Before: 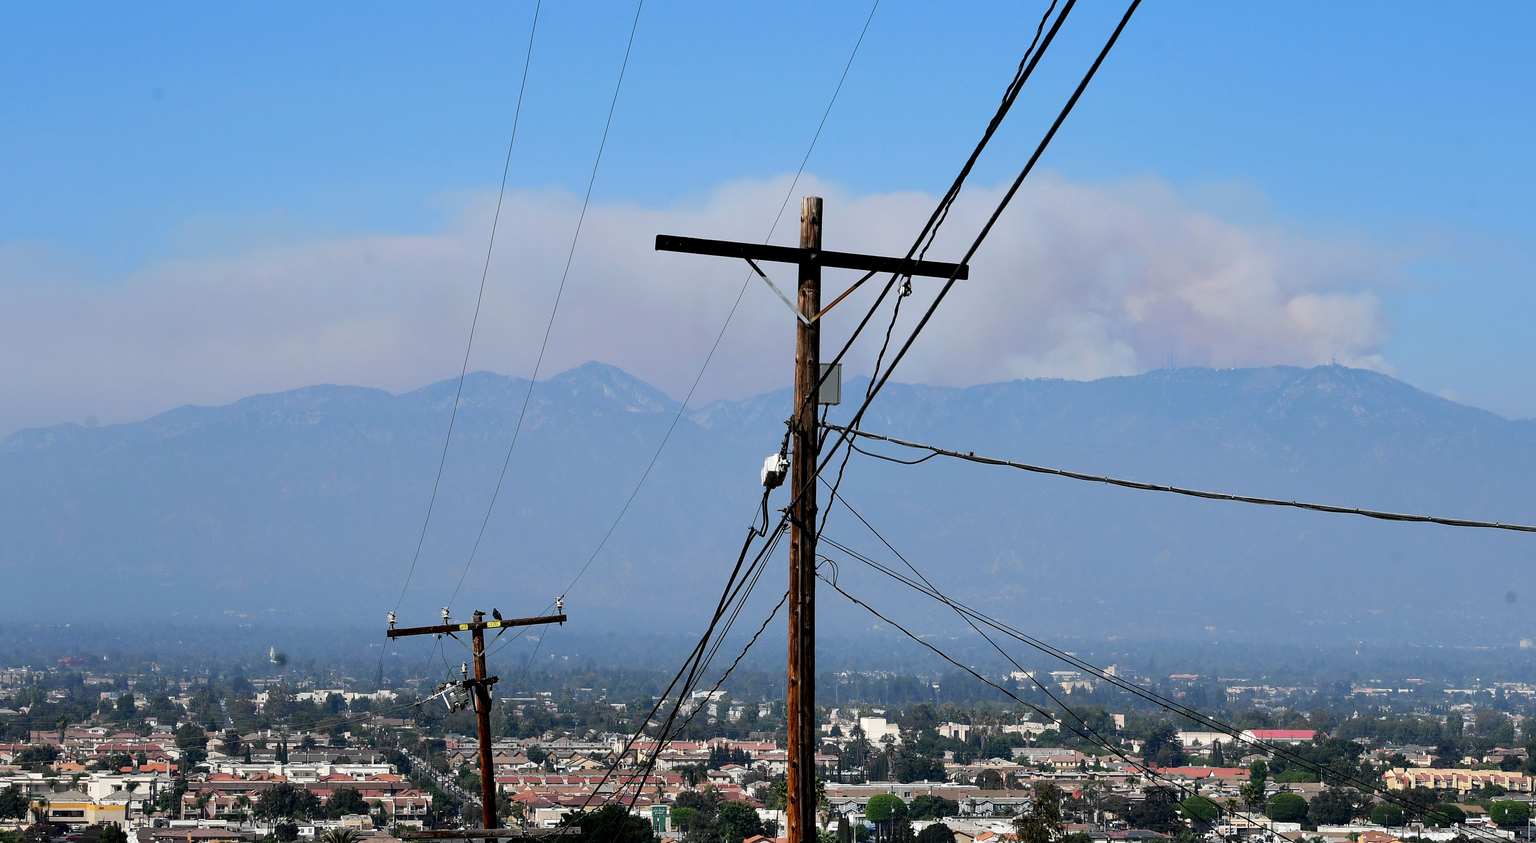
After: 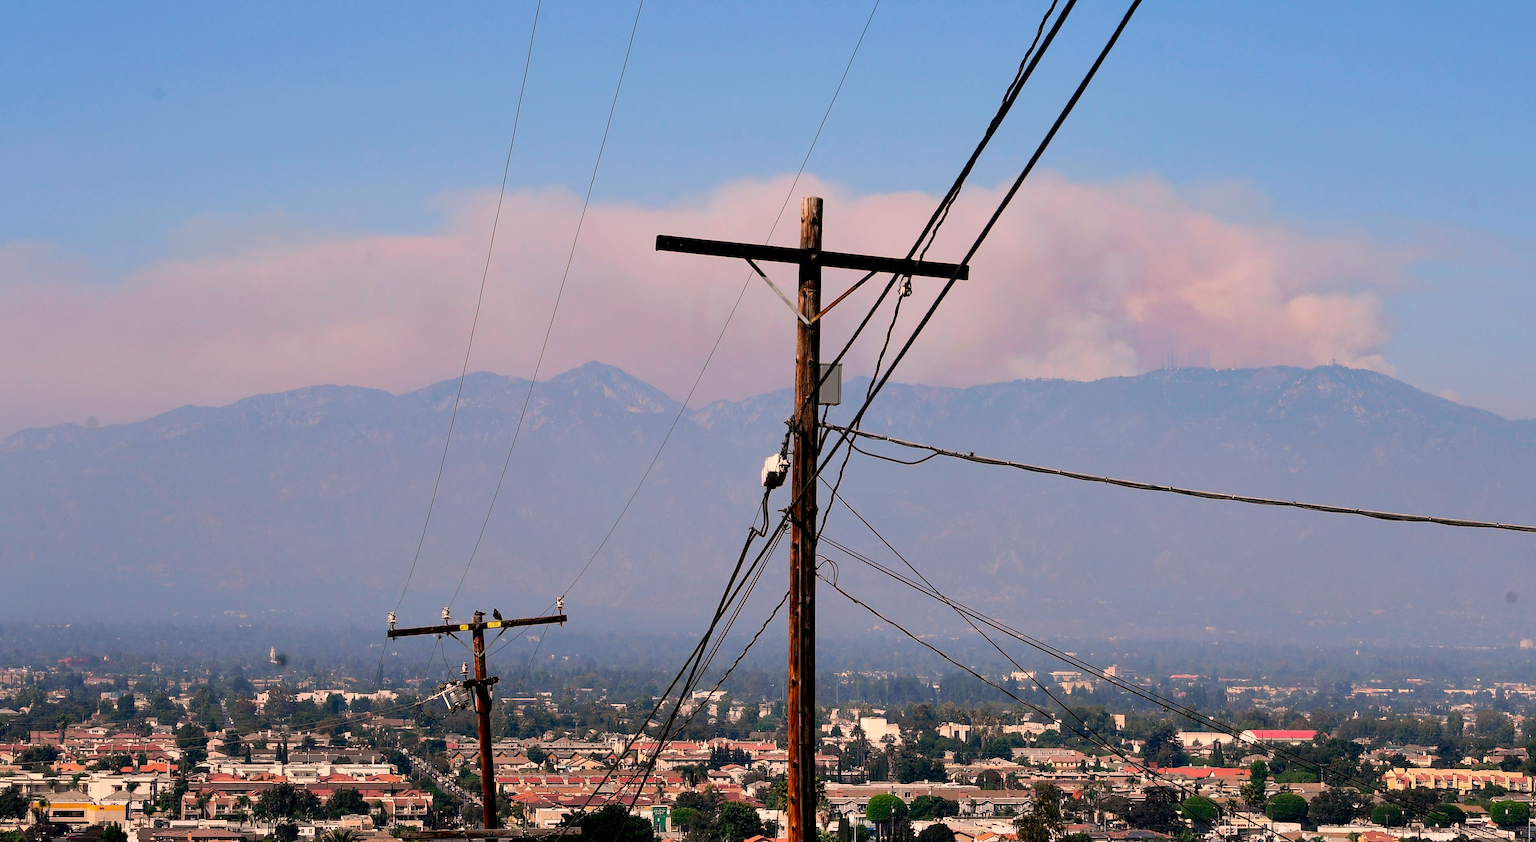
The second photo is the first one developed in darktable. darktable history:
exposure: compensate highlight preservation false
color correction: highlights a* 17.66, highlights b* 18.46
